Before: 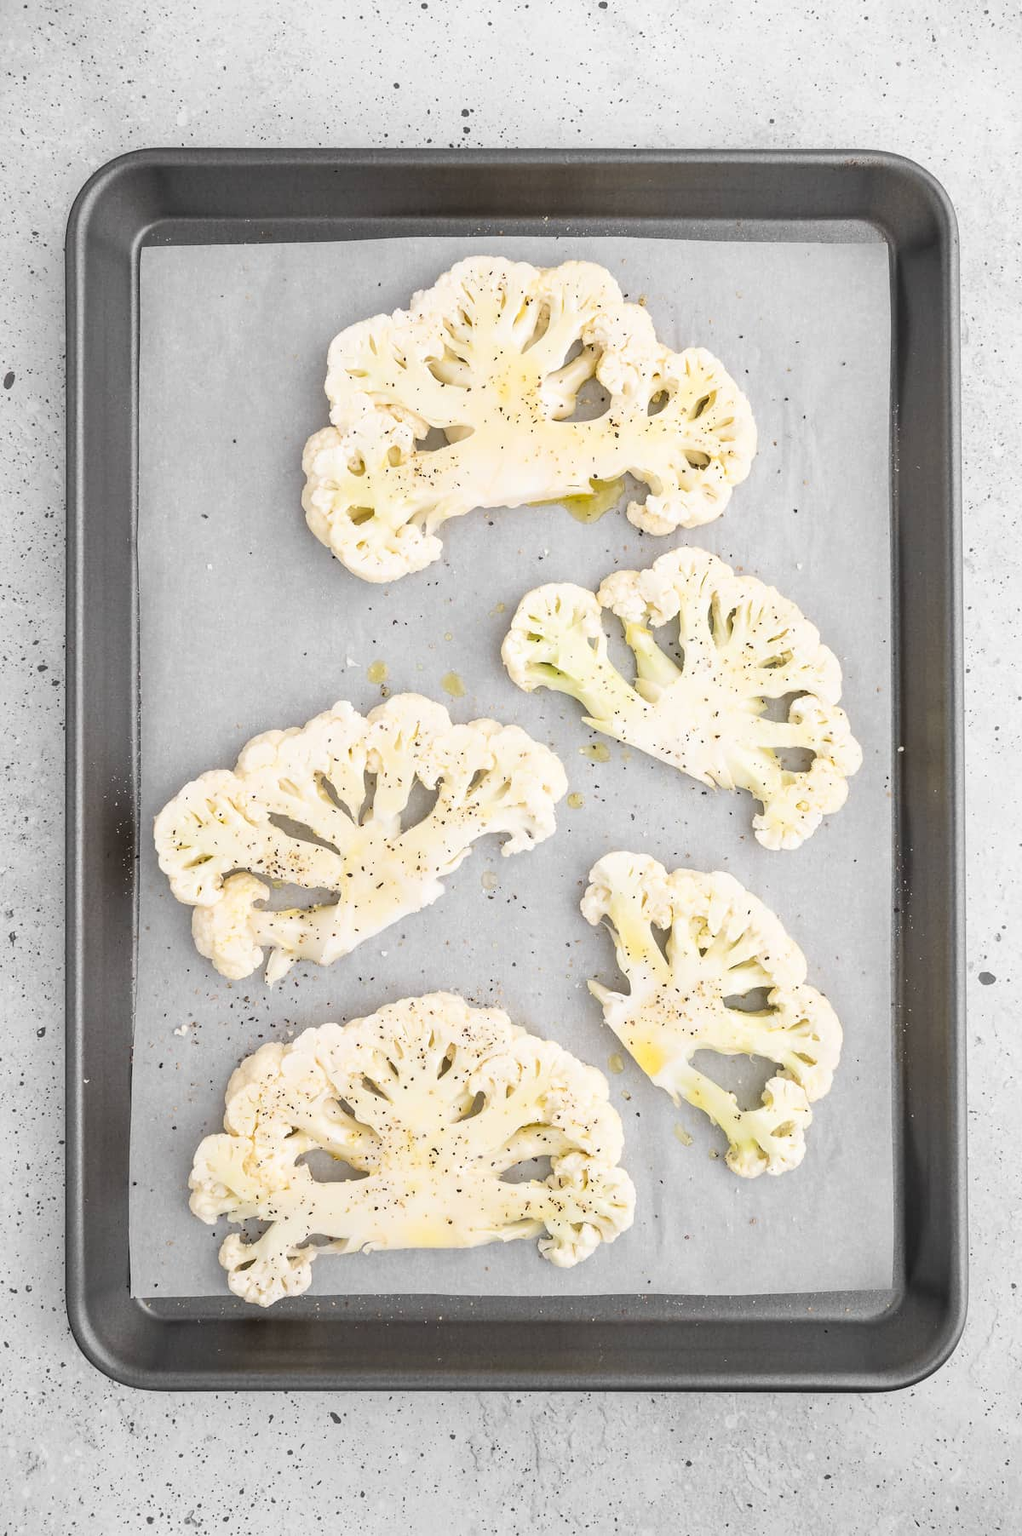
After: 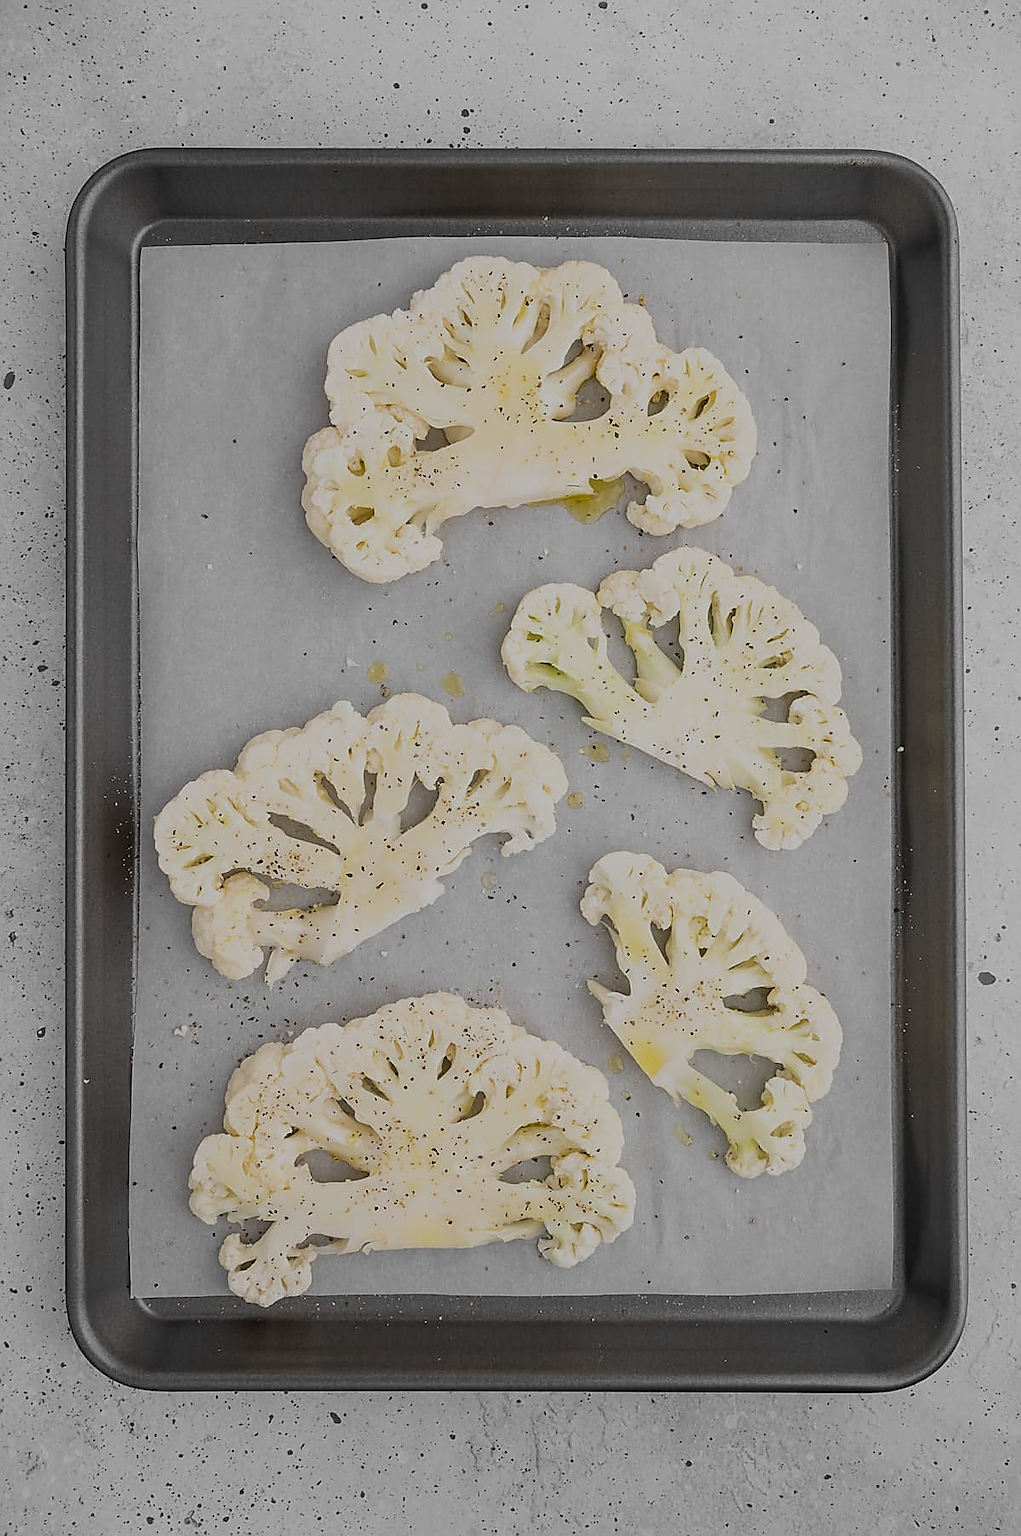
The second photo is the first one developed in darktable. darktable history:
sharpen: radius 1.4, amount 1.25, threshold 0.7
exposure: exposure -1 EV, compensate highlight preservation false
